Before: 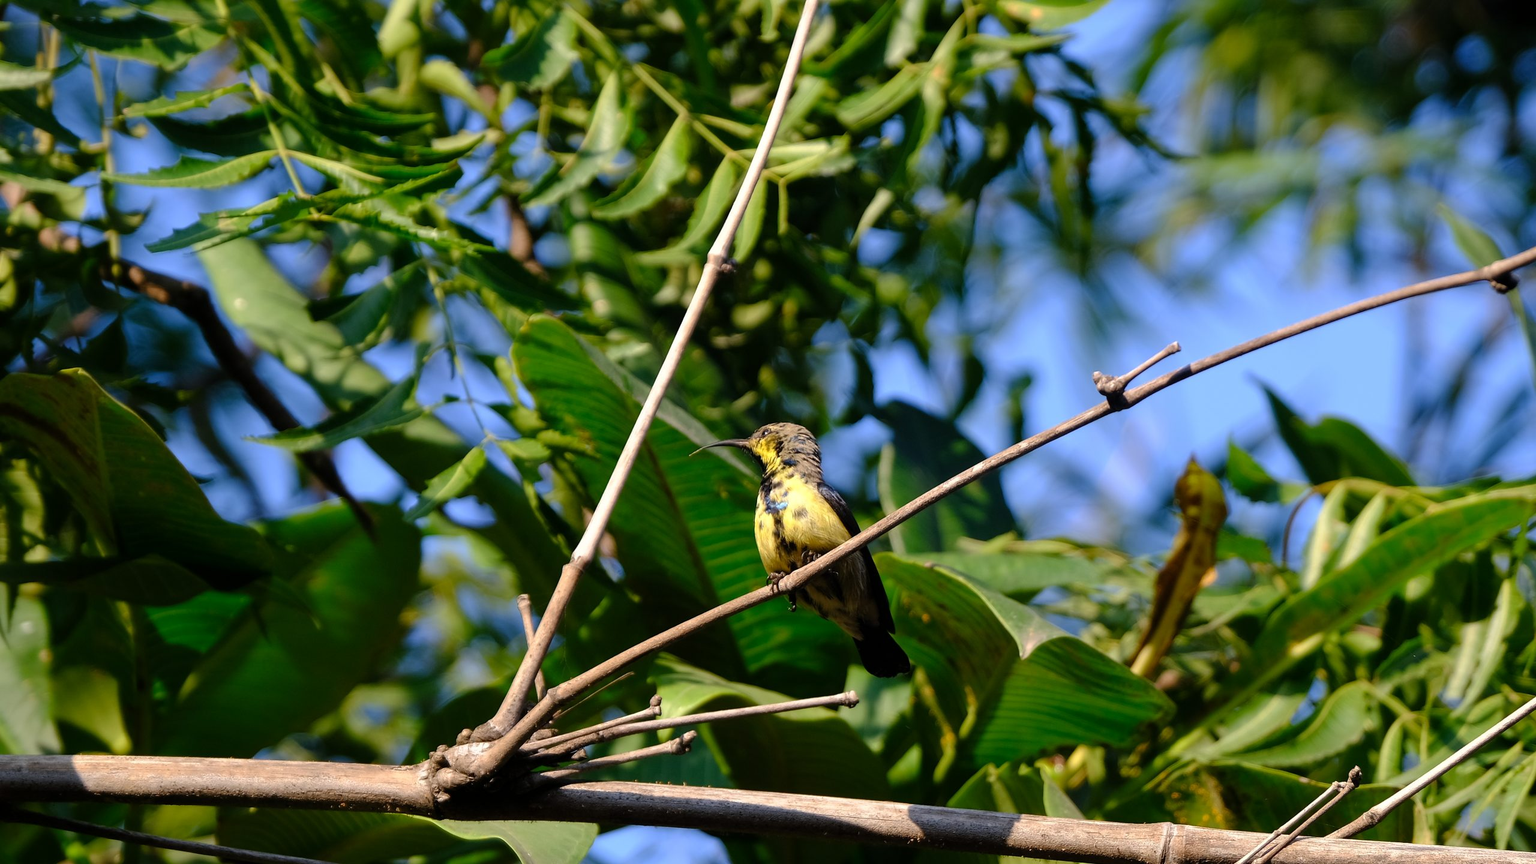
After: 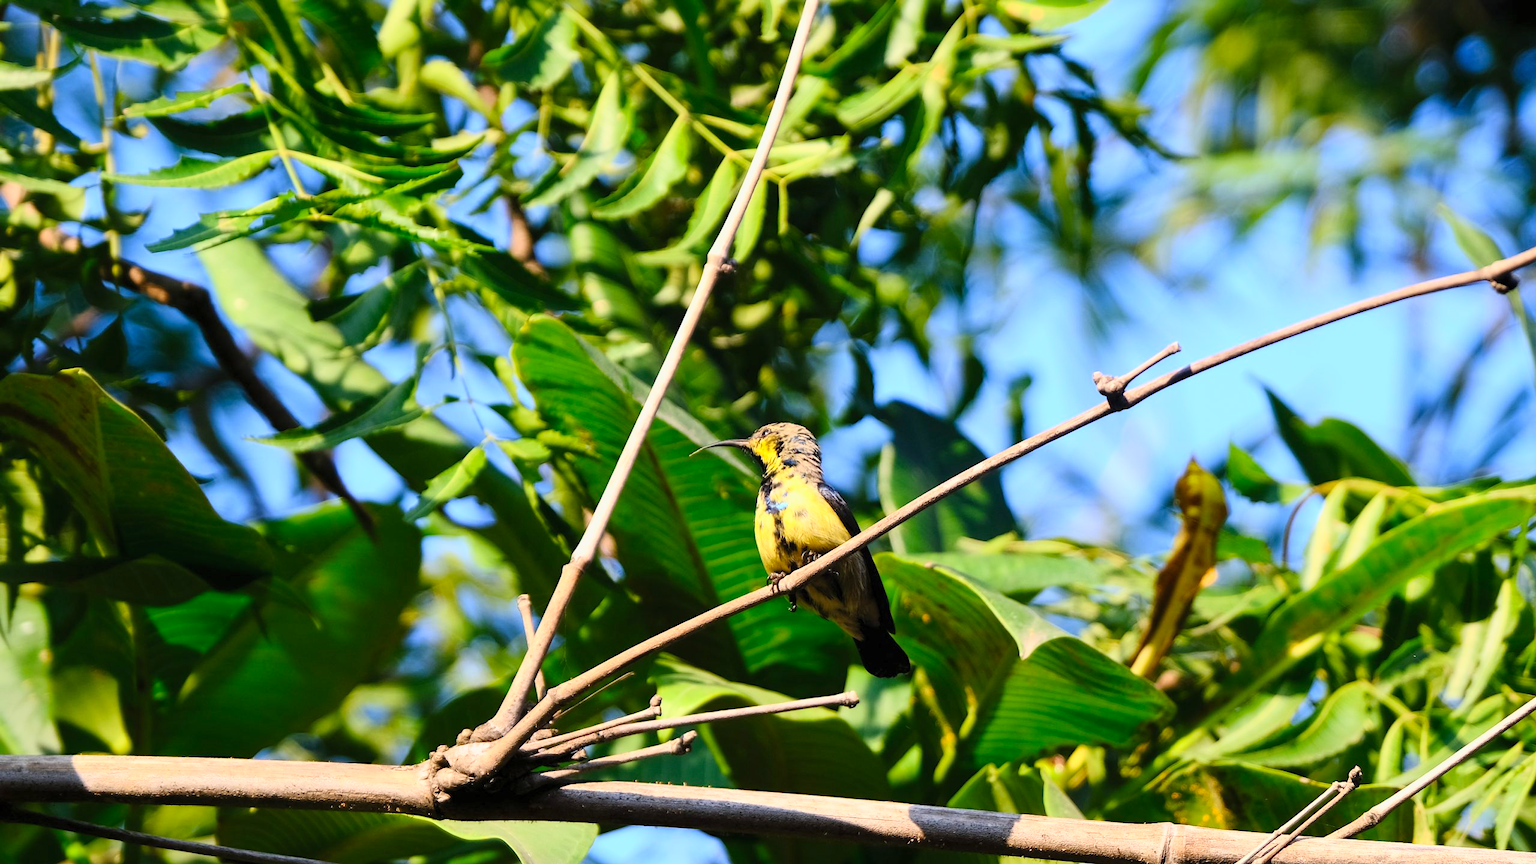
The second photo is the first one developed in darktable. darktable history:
base curve: curves: ch0 [(0, 0) (0.088, 0.125) (0.176, 0.251) (0.354, 0.501) (0.613, 0.749) (1, 0.877)]
contrast brightness saturation: contrast 0.201, brightness 0.162, saturation 0.216
